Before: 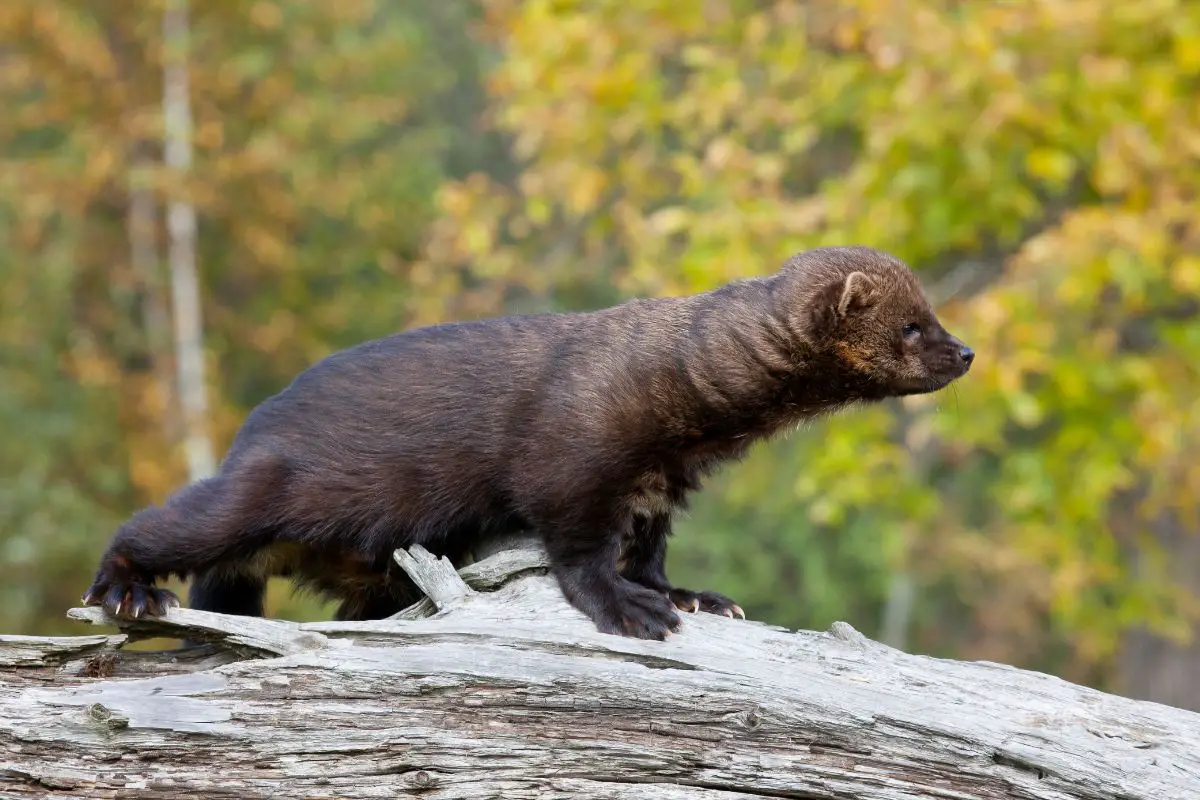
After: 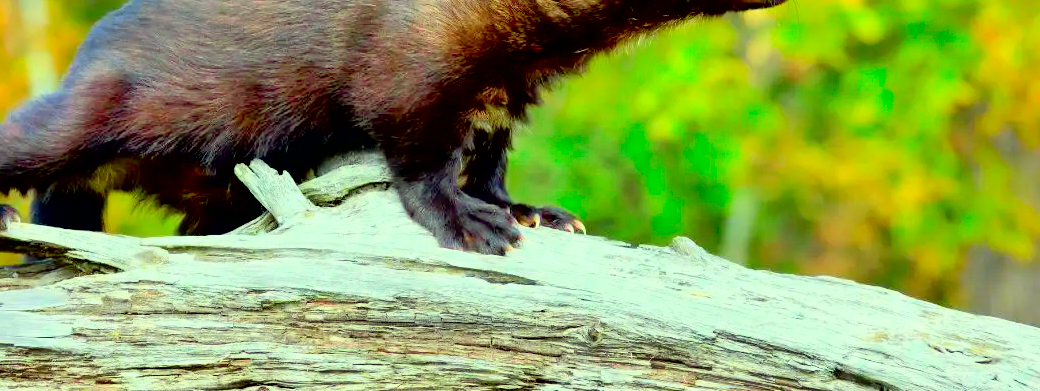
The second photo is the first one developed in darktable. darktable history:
crop and rotate: left 13.306%, top 48.129%, bottom 2.928%
color correction: highlights a* -10.77, highlights b* 9.8, saturation 1.72
white balance: red 1.009, blue 0.985
exposure: black level correction 0.009, compensate highlight preservation false
tone curve: curves: ch0 [(0, 0) (0.051, 0.027) (0.096, 0.071) (0.219, 0.248) (0.428, 0.52) (0.596, 0.713) (0.727, 0.823) (0.859, 0.924) (1, 1)]; ch1 [(0, 0) (0.1, 0.038) (0.318, 0.221) (0.413, 0.325) (0.443, 0.412) (0.483, 0.474) (0.503, 0.501) (0.516, 0.515) (0.548, 0.575) (0.561, 0.596) (0.594, 0.647) (0.666, 0.701) (1, 1)]; ch2 [(0, 0) (0.453, 0.435) (0.479, 0.476) (0.504, 0.5) (0.52, 0.526) (0.557, 0.585) (0.583, 0.608) (0.824, 0.815) (1, 1)], color space Lab, independent channels, preserve colors none
shadows and highlights: shadows 12, white point adjustment 1.2, soften with gaussian
contrast brightness saturation: brightness 0.13
